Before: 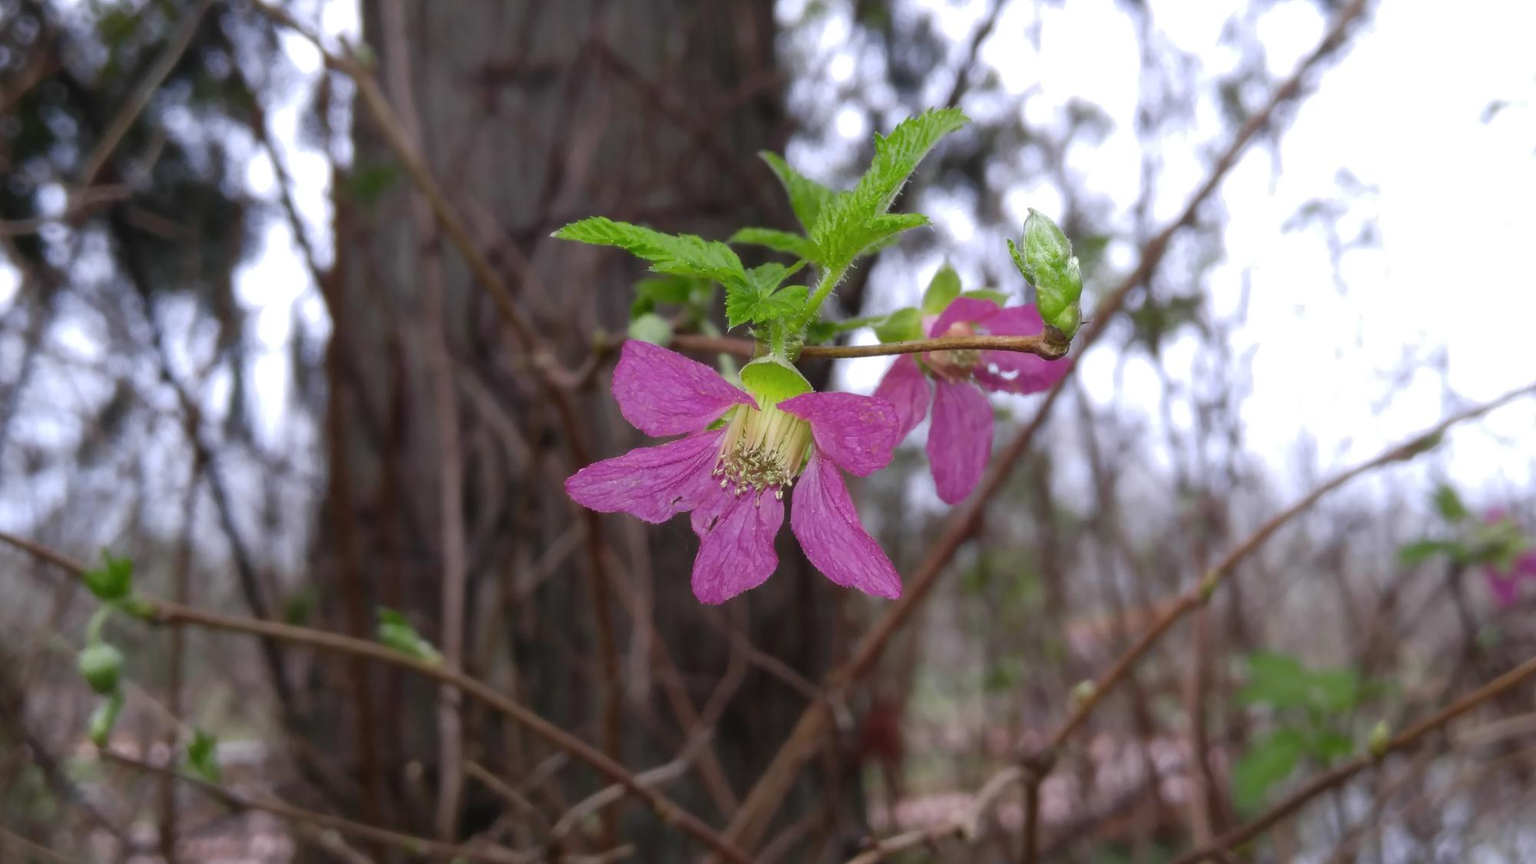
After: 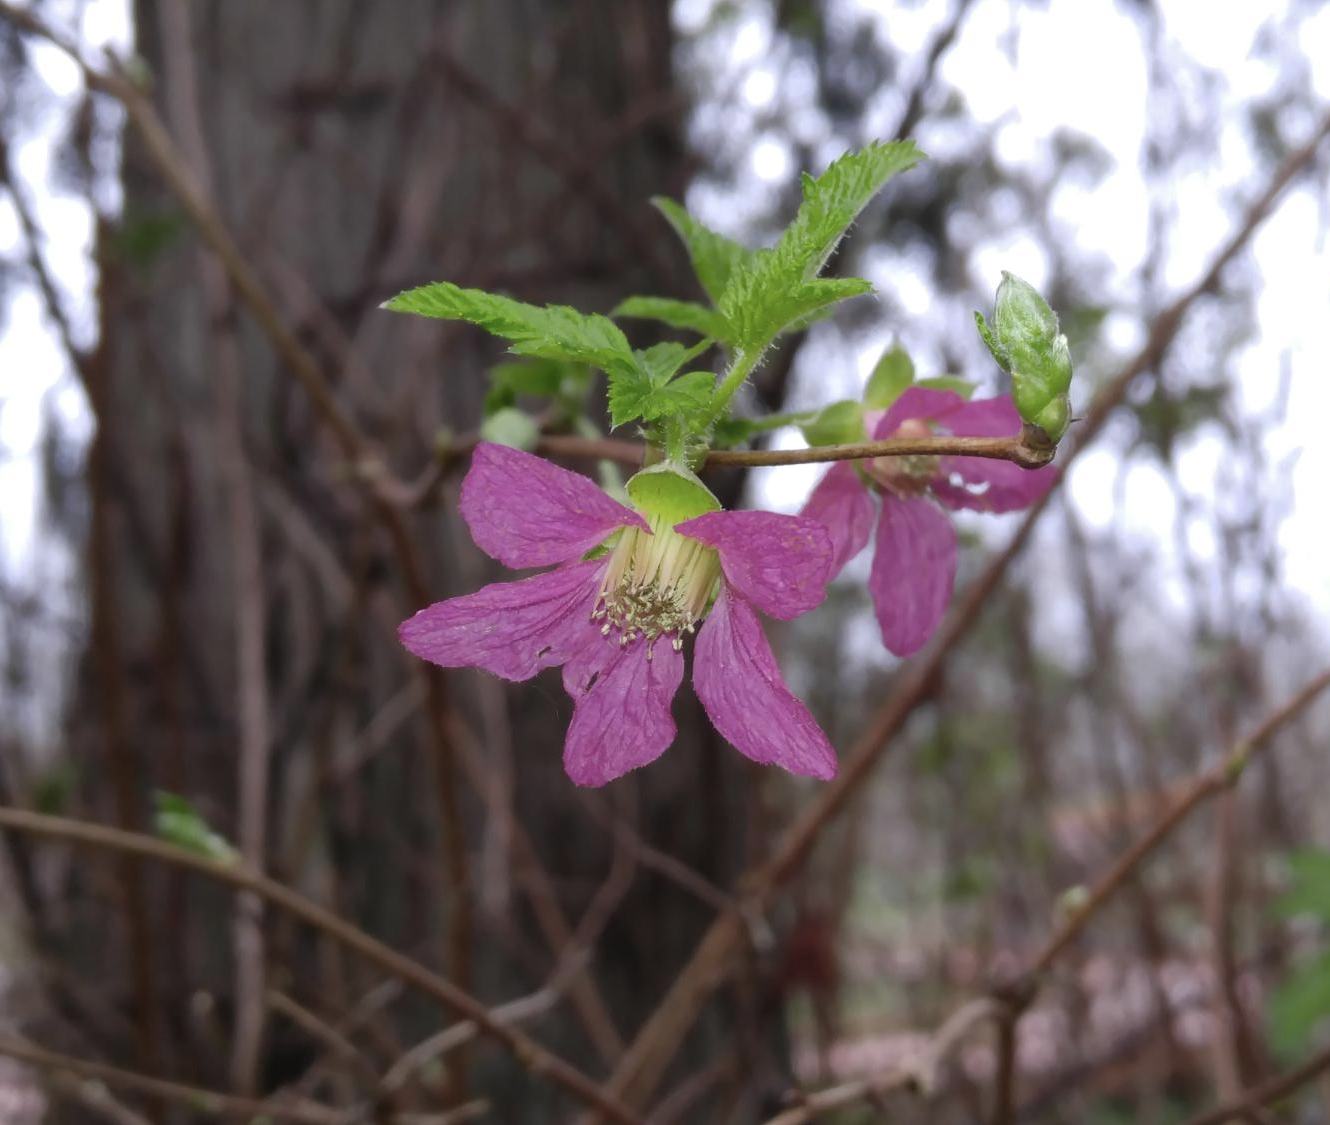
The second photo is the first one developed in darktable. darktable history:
crop: left 16.899%, right 16.556%
color correction: saturation 0.85
tone equalizer: on, module defaults
